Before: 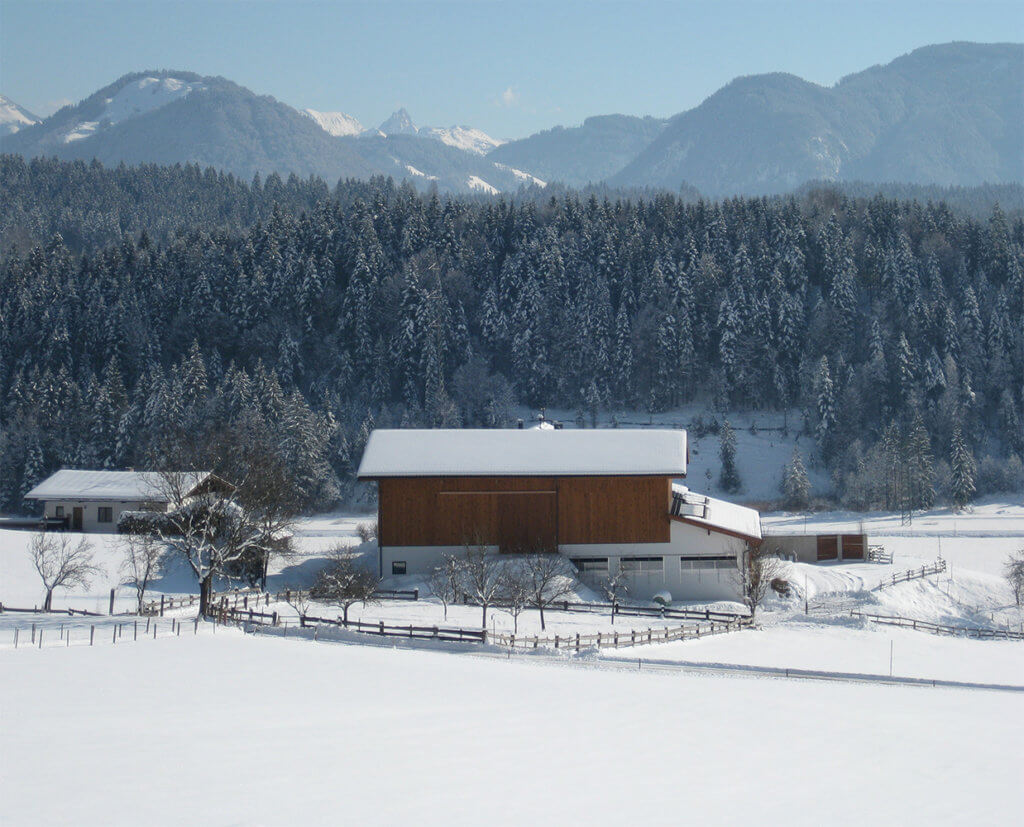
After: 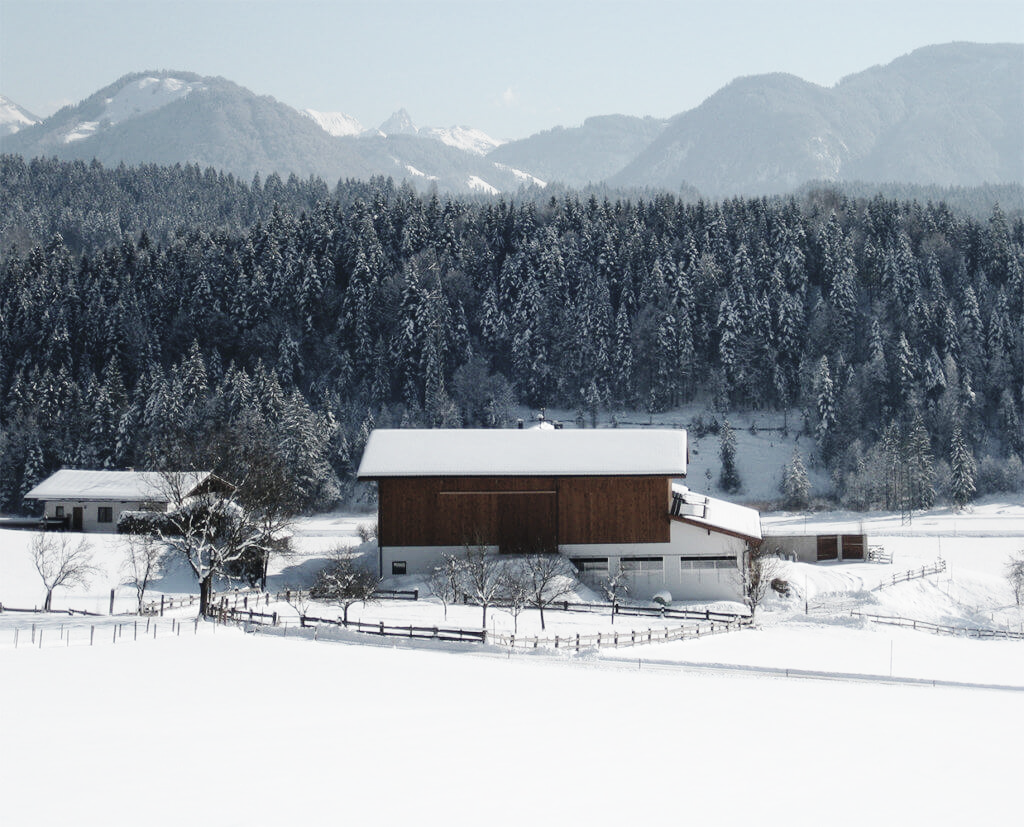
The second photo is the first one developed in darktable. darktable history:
color correction: saturation 0.5
base curve: curves: ch0 [(0, 0) (0.036, 0.025) (0.121, 0.166) (0.206, 0.329) (0.605, 0.79) (1, 1)], preserve colors none
shadows and highlights: radius 93.07, shadows -14.46, white point adjustment 0.23, highlights 31.48, compress 48.23%, highlights color adjustment 52.79%, soften with gaussian
